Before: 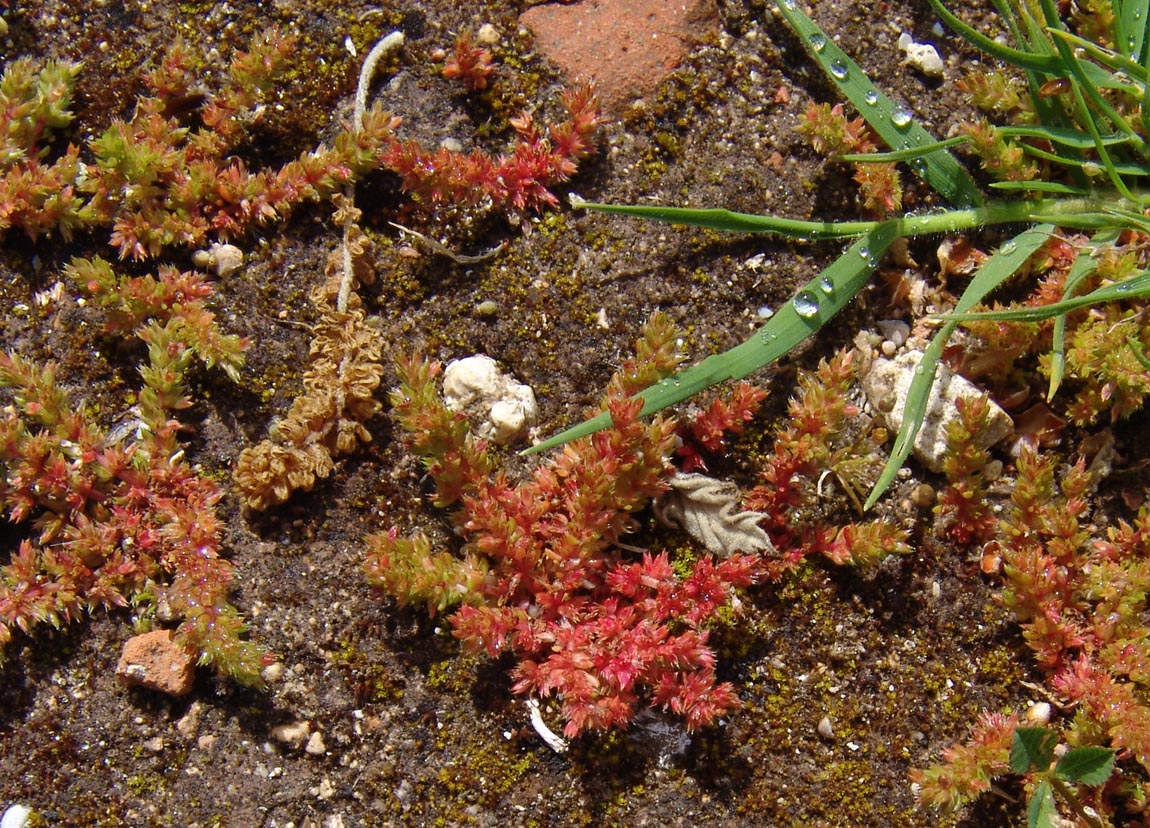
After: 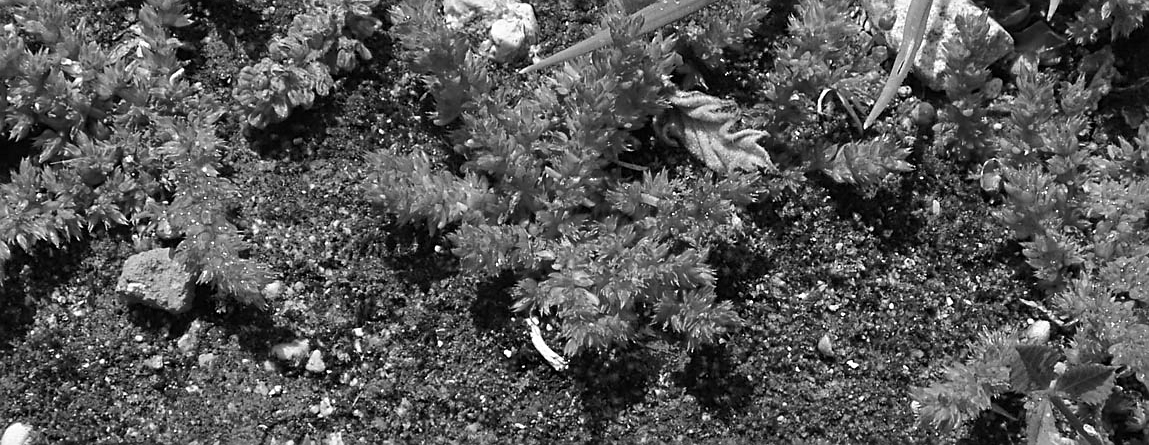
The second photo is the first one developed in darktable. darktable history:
sharpen: on, module defaults
monochrome: a 32, b 64, size 2.3
crop and rotate: top 46.237%
